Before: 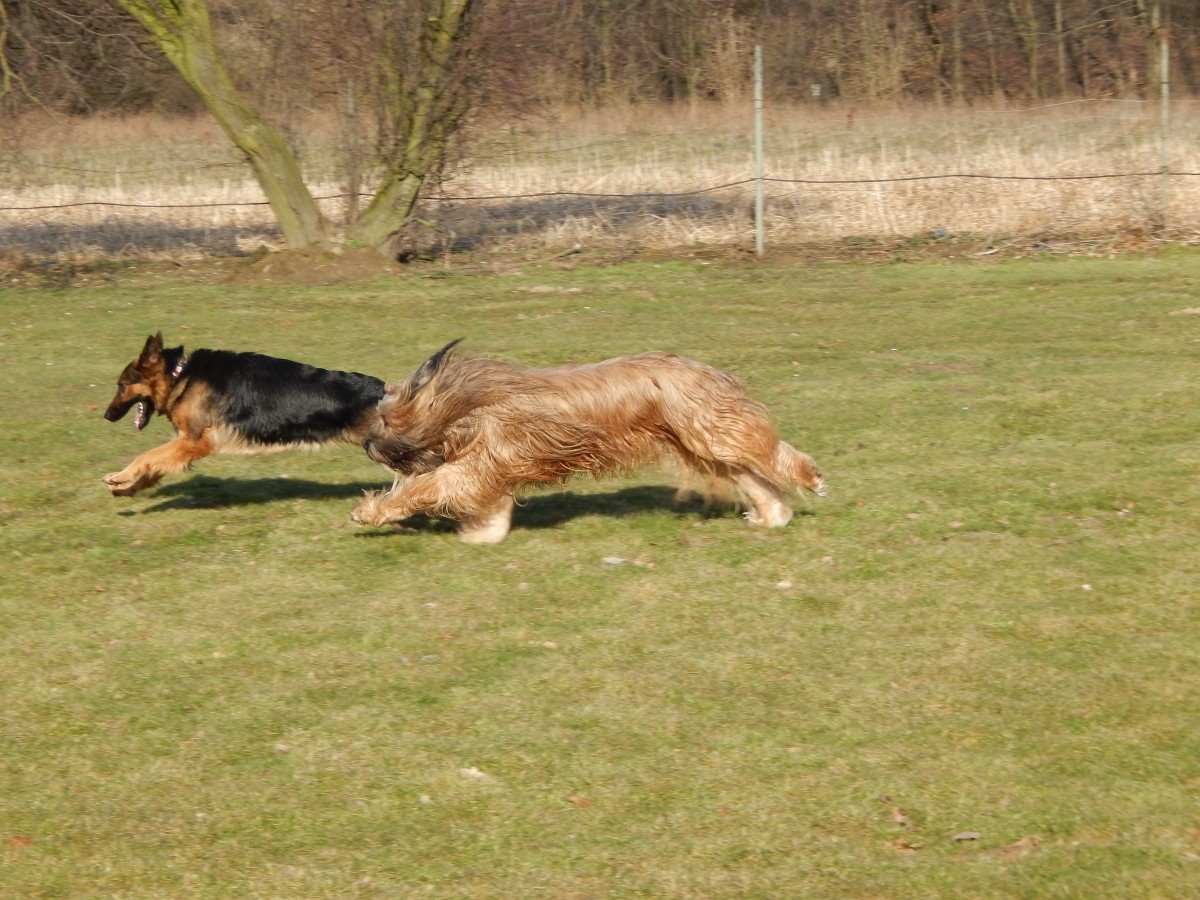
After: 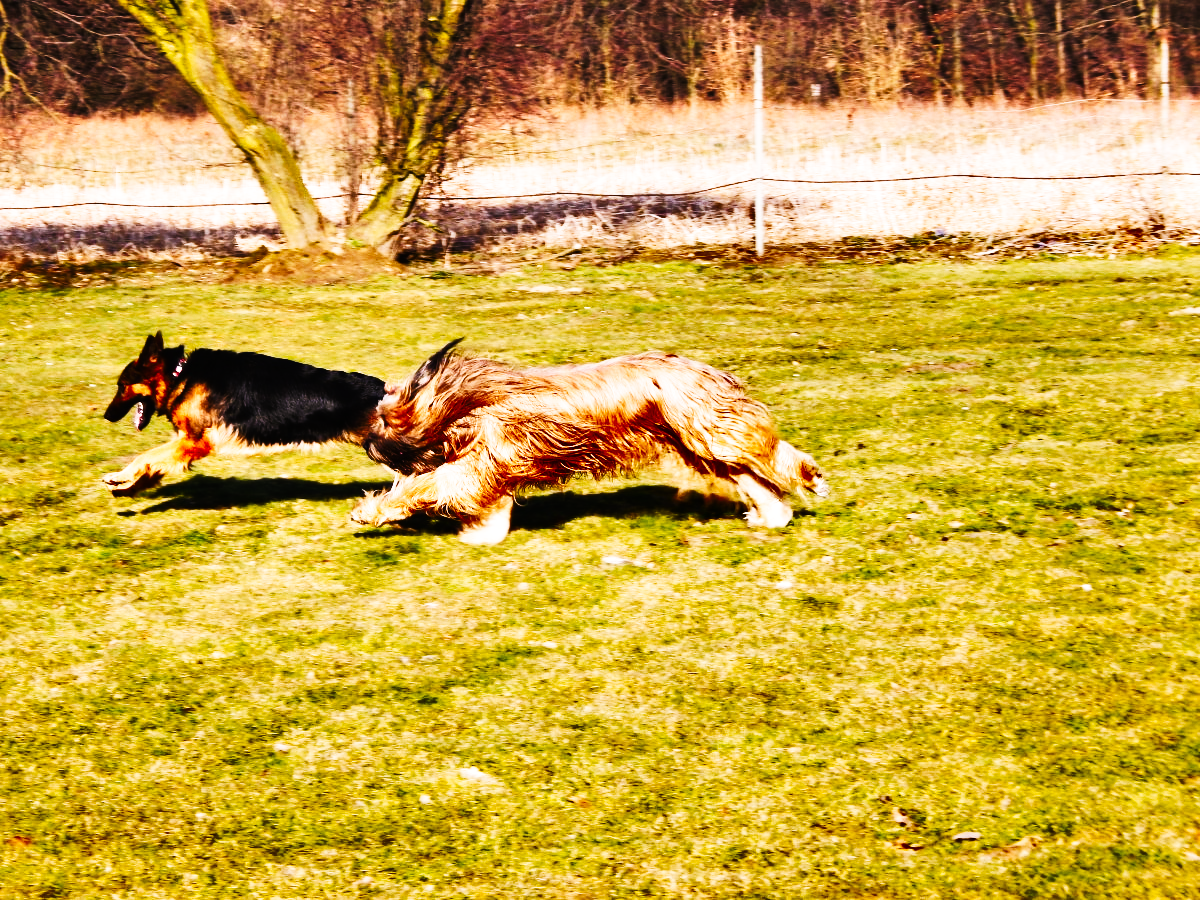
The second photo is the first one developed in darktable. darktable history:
white balance: red 1.066, blue 1.119
shadows and highlights: white point adjustment 0.1, highlights -70, soften with gaussian
tone curve: curves: ch0 [(0, 0) (0.003, 0.006) (0.011, 0.008) (0.025, 0.011) (0.044, 0.015) (0.069, 0.019) (0.1, 0.023) (0.136, 0.03) (0.177, 0.042) (0.224, 0.065) (0.277, 0.103) (0.335, 0.177) (0.399, 0.294) (0.468, 0.463) (0.543, 0.639) (0.623, 0.805) (0.709, 0.909) (0.801, 0.967) (0.898, 0.989) (1, 1)], preserve colors none
tone equalizer: -8 EV -0.417 EV, -7 EV -0.389 EV, -6 EV -0.333 EV, -5 EV -0.222 EV, -3 EV 0.222 EV, -2 EV 0.333 EV, -1 EV 0.389 EV, +0 EV 0.417 EV, edges refinement/feathering 500, mask exposure compensation -1.57 EV, preserve details no
